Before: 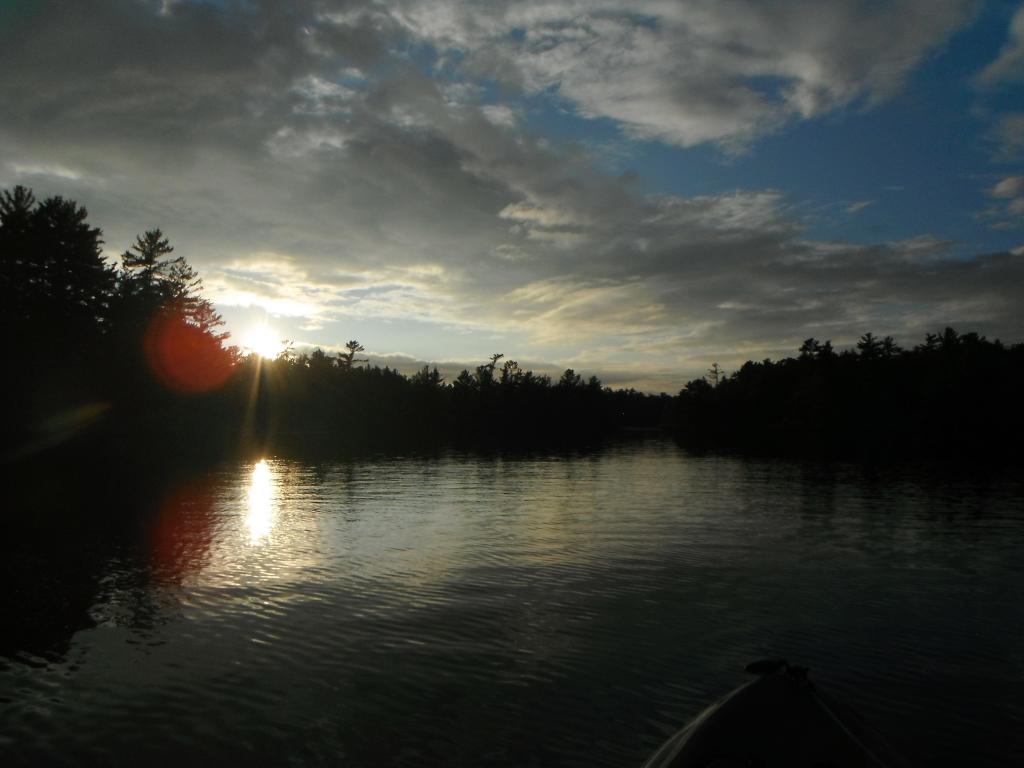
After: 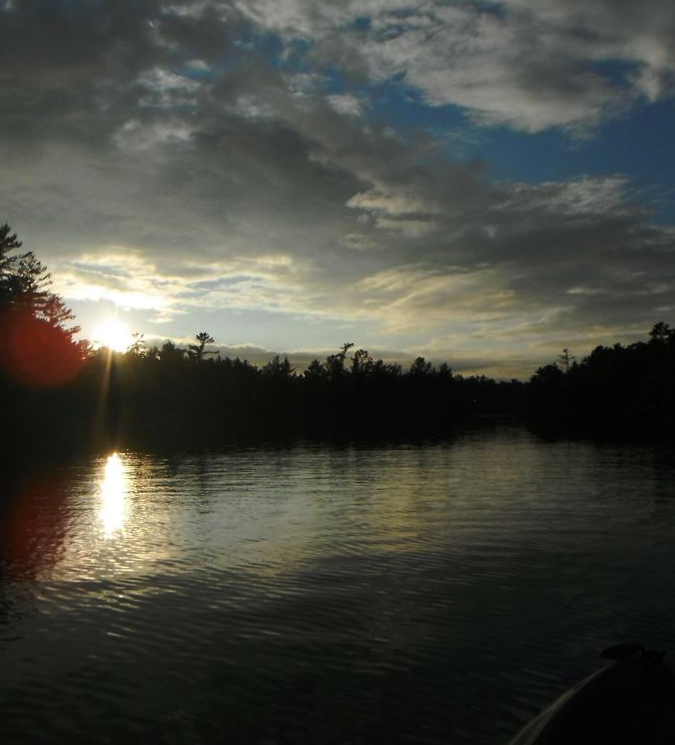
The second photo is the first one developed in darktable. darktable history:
rotate and perspective: rotation -1°, crop left 0.011, crop right 0.989, crop top 0.025, crop bottom 0.975
tone curve: curves: ch0 [(0, 0) (0.003, 0.002) (0.011, 0.009) (0.025, 0.02) (0.044, 0.035) (0.069, 0.055) (0.1, 0.08) (0.136, 0.109) (0.177, 0.142) (0.224, 0.179) (0.277, 0.222) (0.335, 0.268) (0.399, 0.329) (0.468, 0.409) (0.543, 0.495) (0.623, 0.579) (0.709, 0.669) (0.801, 0.767) (0.898, 0.885) (1, 1)], preserve colors none
crop and rotate: left 14.292%, right 19.041%
